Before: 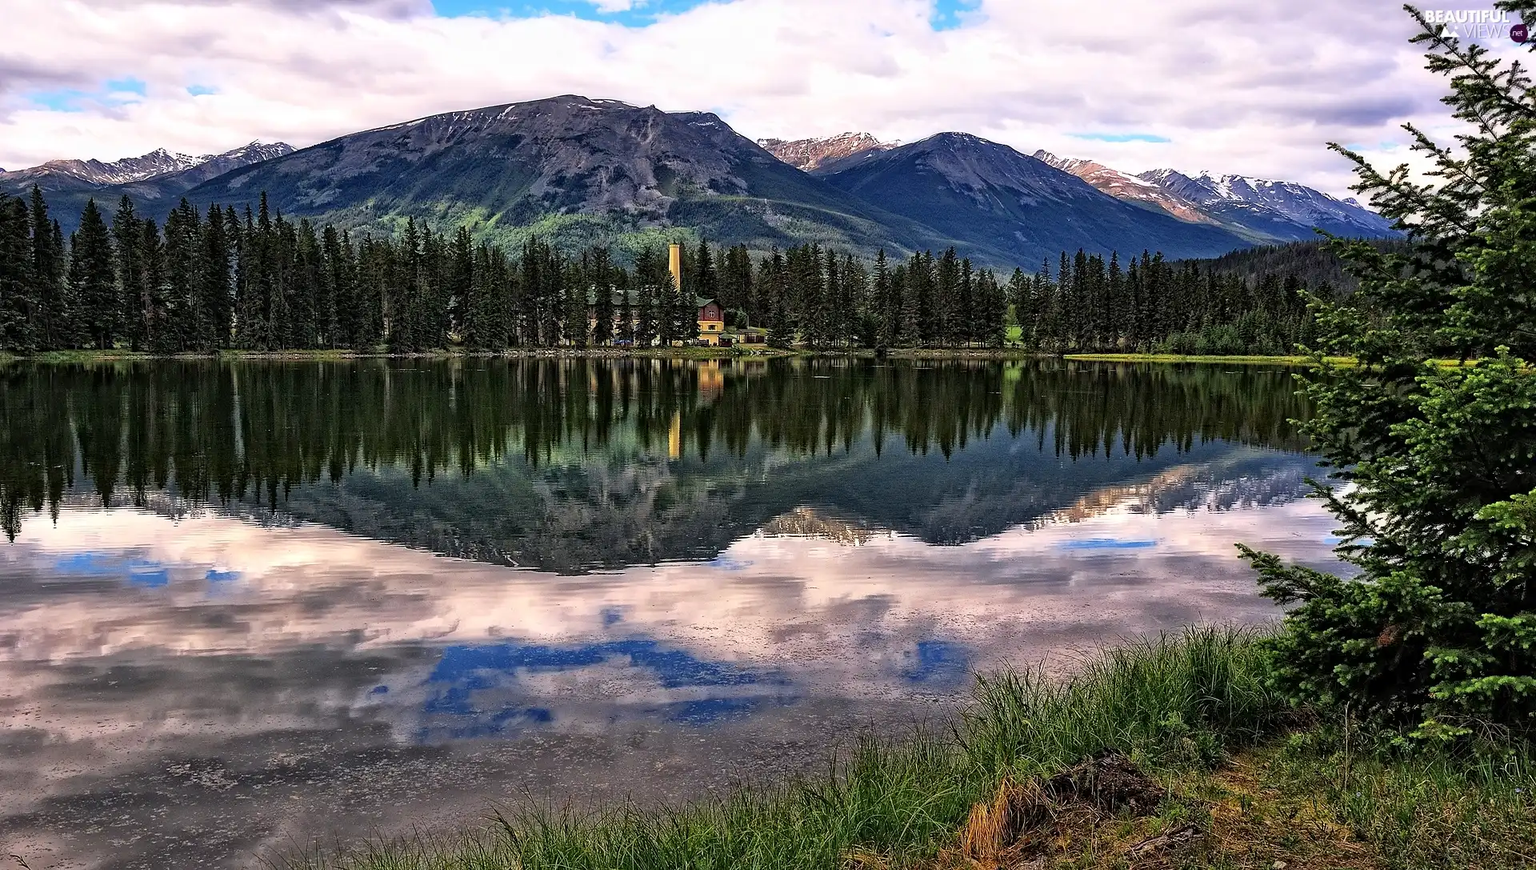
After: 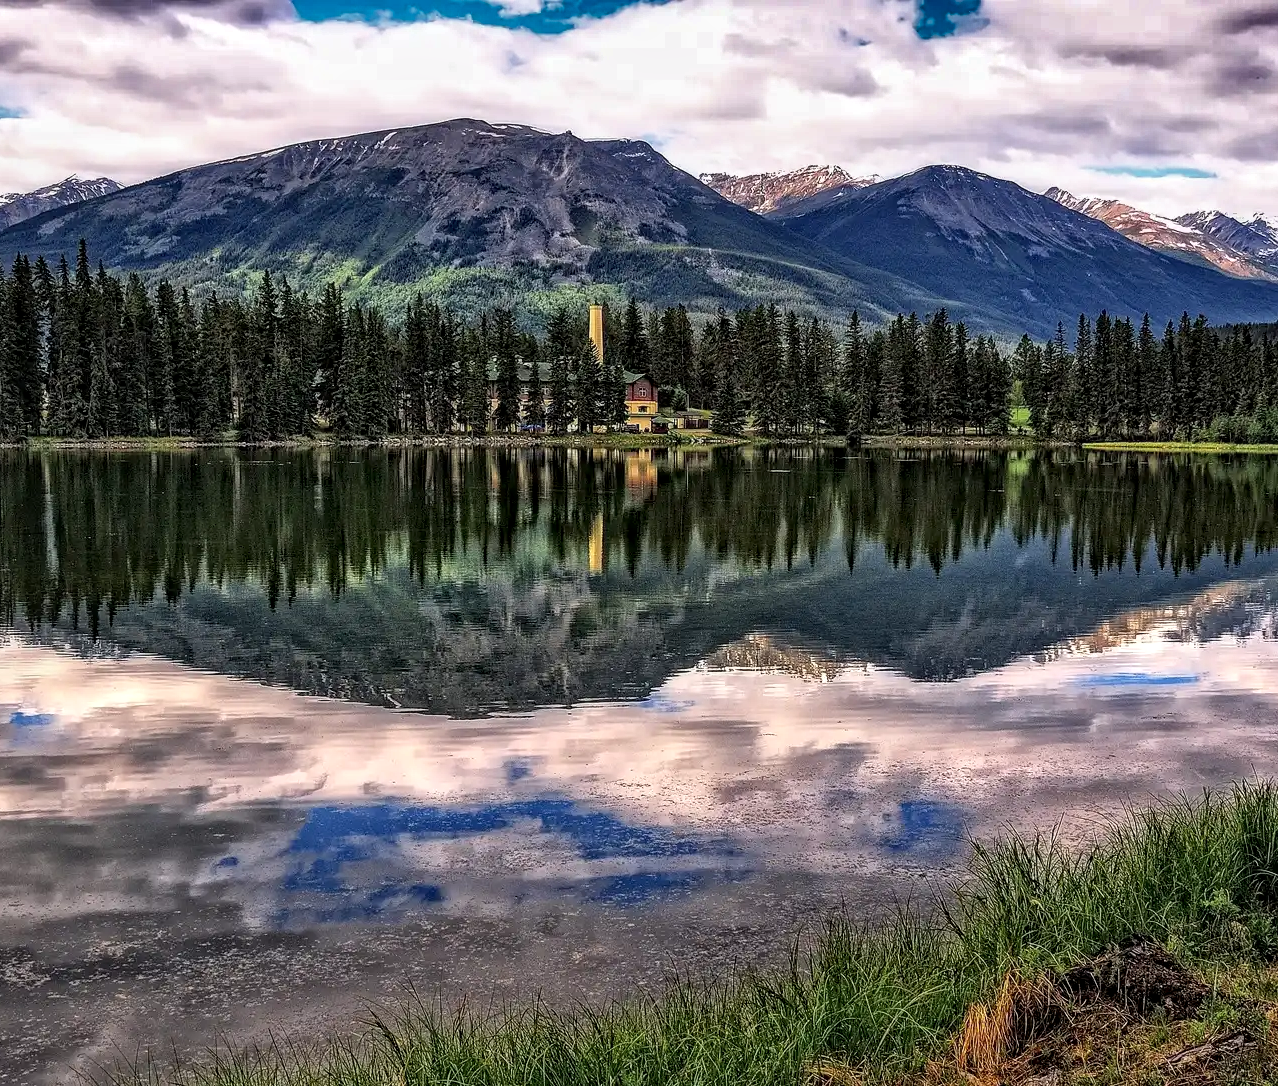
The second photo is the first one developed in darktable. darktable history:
crop and rotate: left 12.911%, right 20.499%
local contrast: detail 130%
shadows and highlights: shadows 20.87, highlights -81.02, soften with gaussian
